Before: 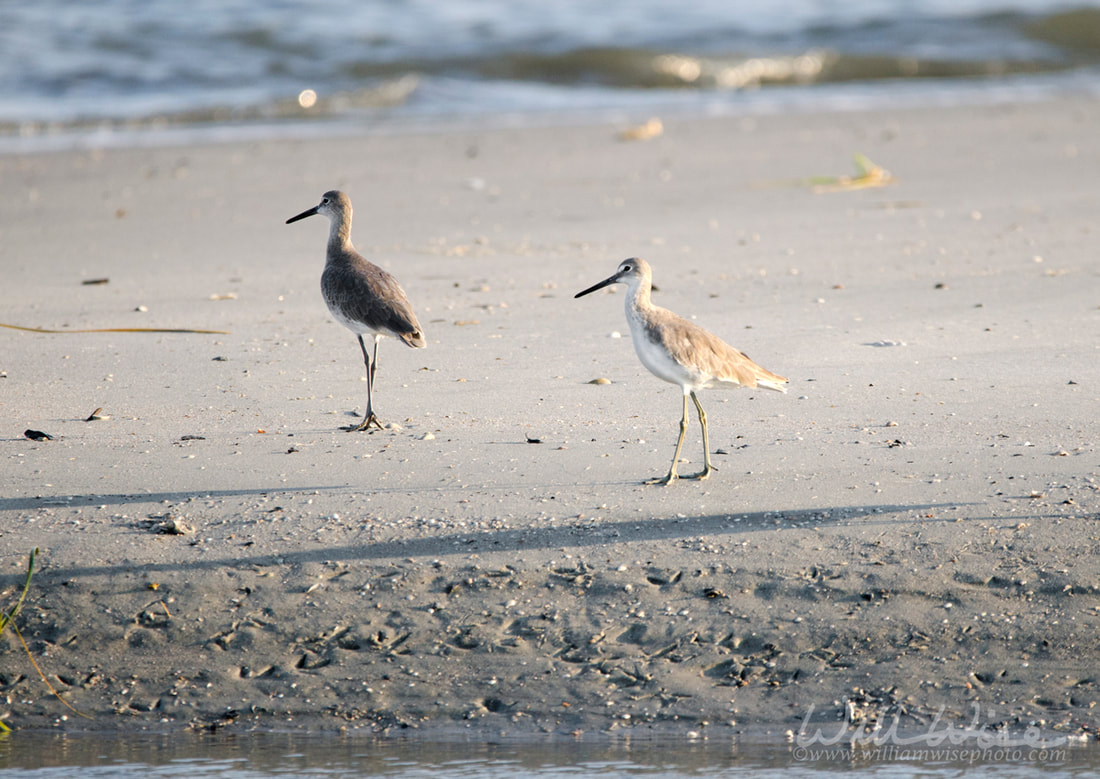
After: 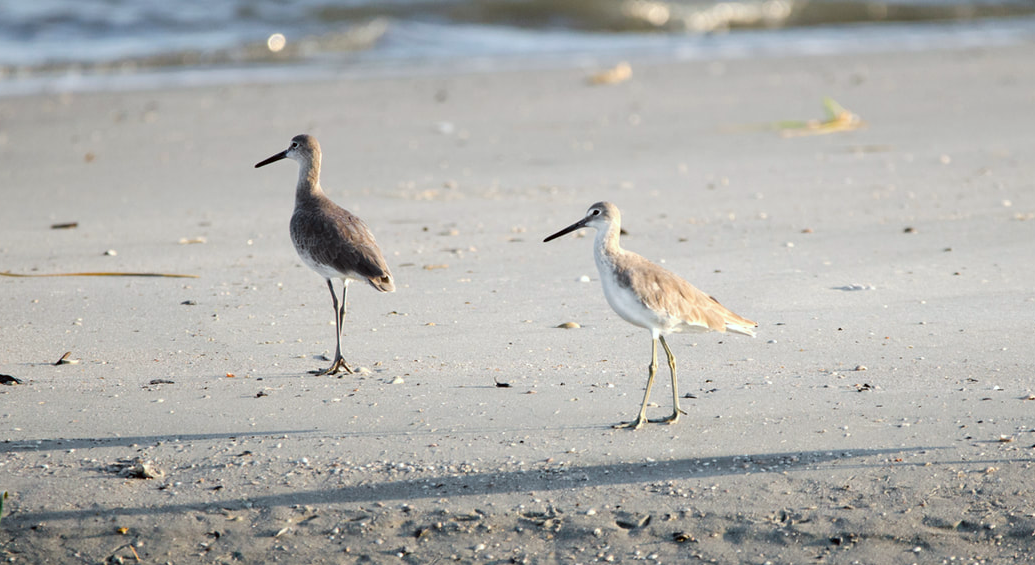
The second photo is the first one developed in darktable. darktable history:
crop: left 2.824%, top 7.228%, right 3.061%, bottom 20.156%
color correction: highlights a* -2.79, highlights b* -2.43, shadows a* 2.52, shadows b* 2.7
